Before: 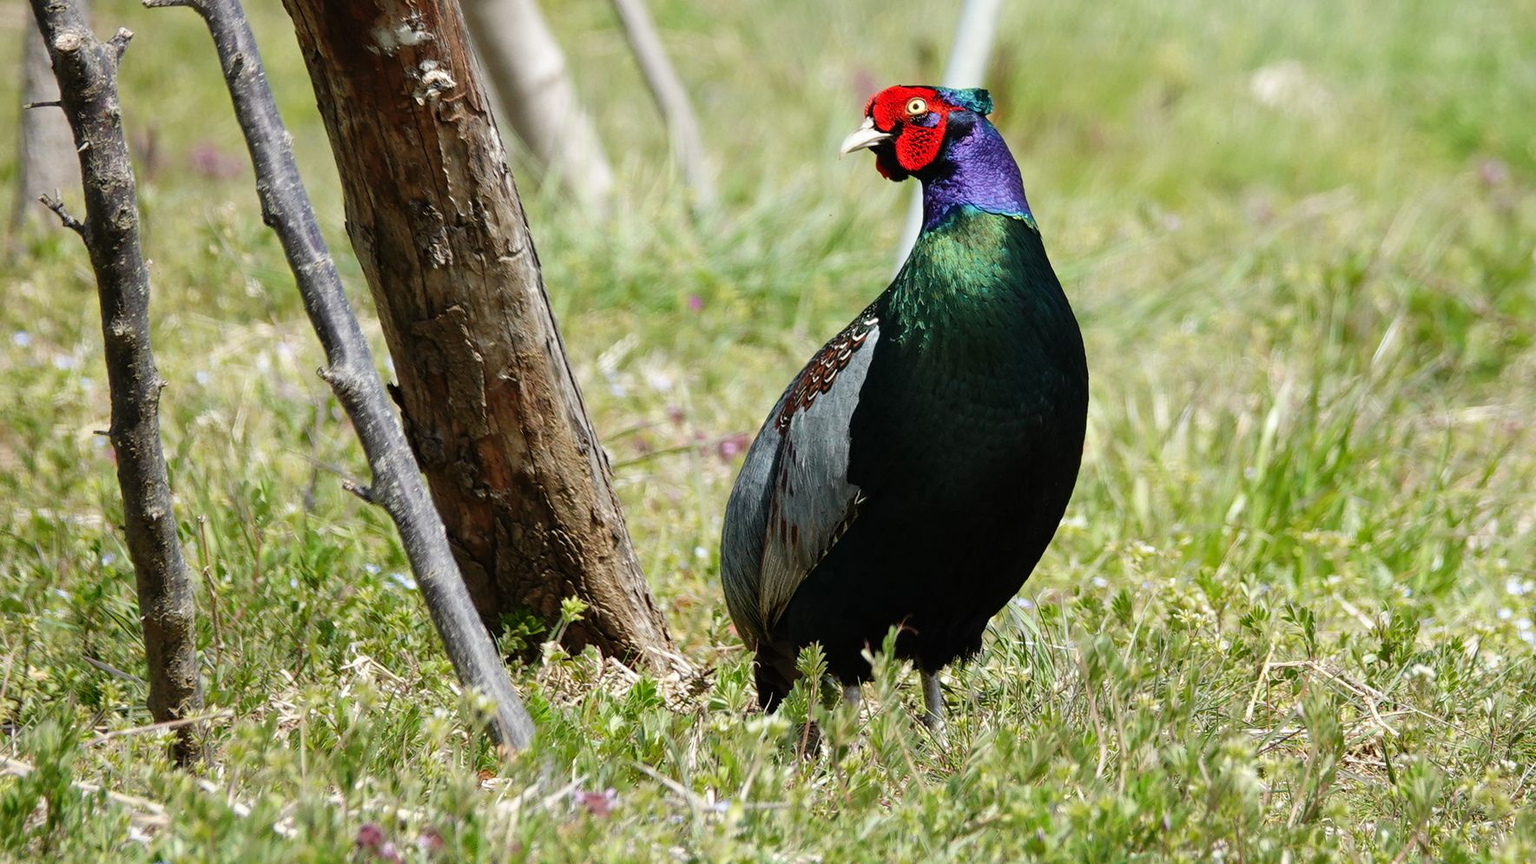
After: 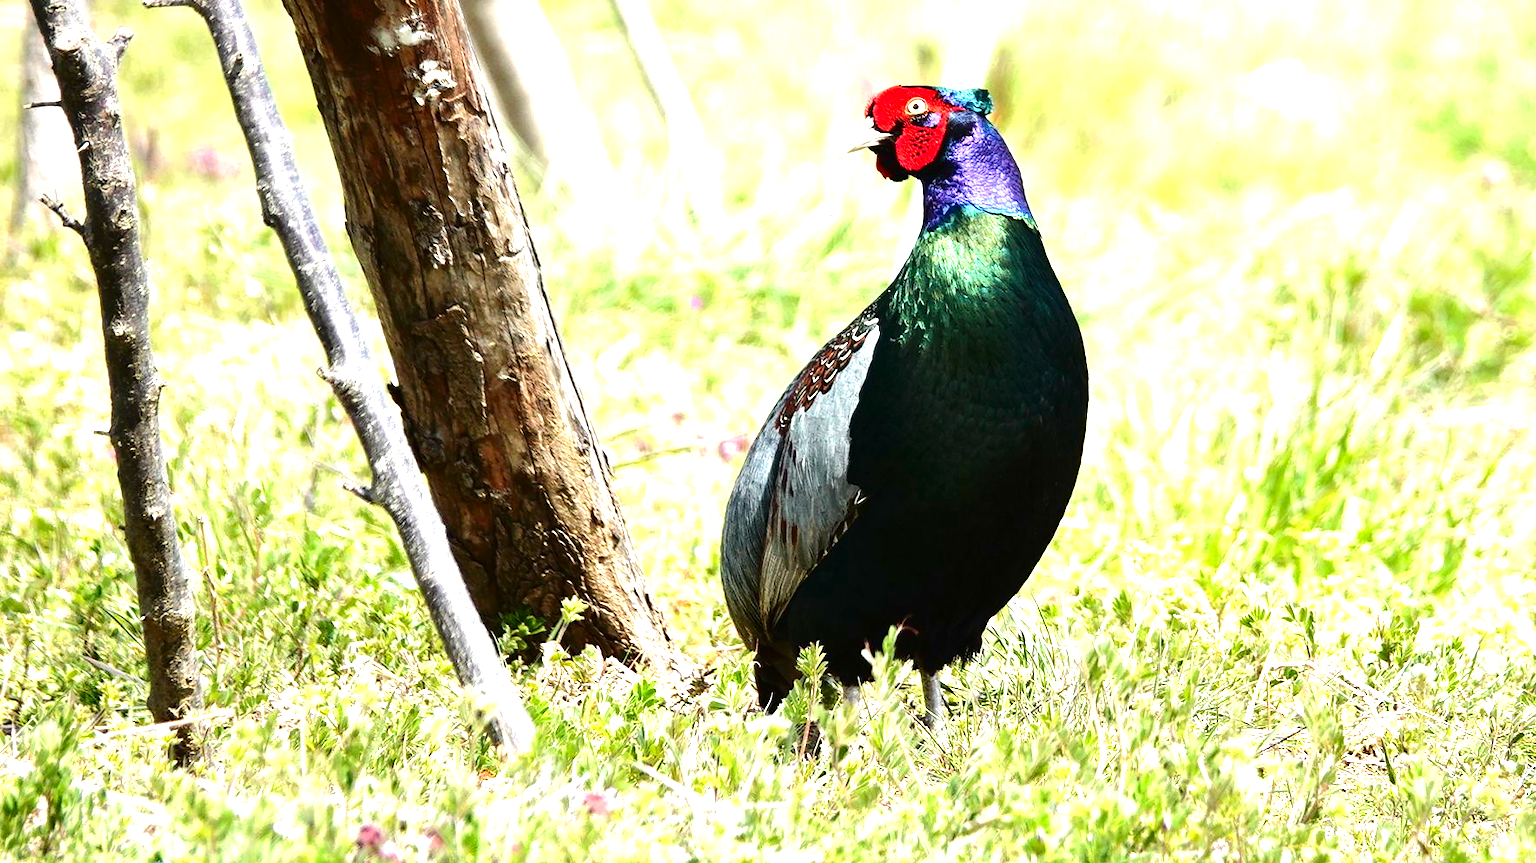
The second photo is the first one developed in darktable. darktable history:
exposure: black level correction 0, exposure 1.45 EV, compensate highlight preservation false
levels: levels [0, 0.474, 0.947]
tone curve: curves: ch0 [(0, 0) (0.003, 0.008) (0.011, 0.011) (0.025, 0.014) (0.044, 0.021) (0.069, 0.029) (0.1, 0.042) (0.136, 0.06) (0.177, 0.09) (0.224, 0.126) (0.277, 0.177) (0.335, 0.243) (0.399, 0.31) (0.468, 0.388) (0.543, 0.484) (0.623, 0.585) (0.709, 0.683) (0.801, 0.775) (0.898, 0.873) (1, 1)], color space Lab, independent channels, preserve colors none
